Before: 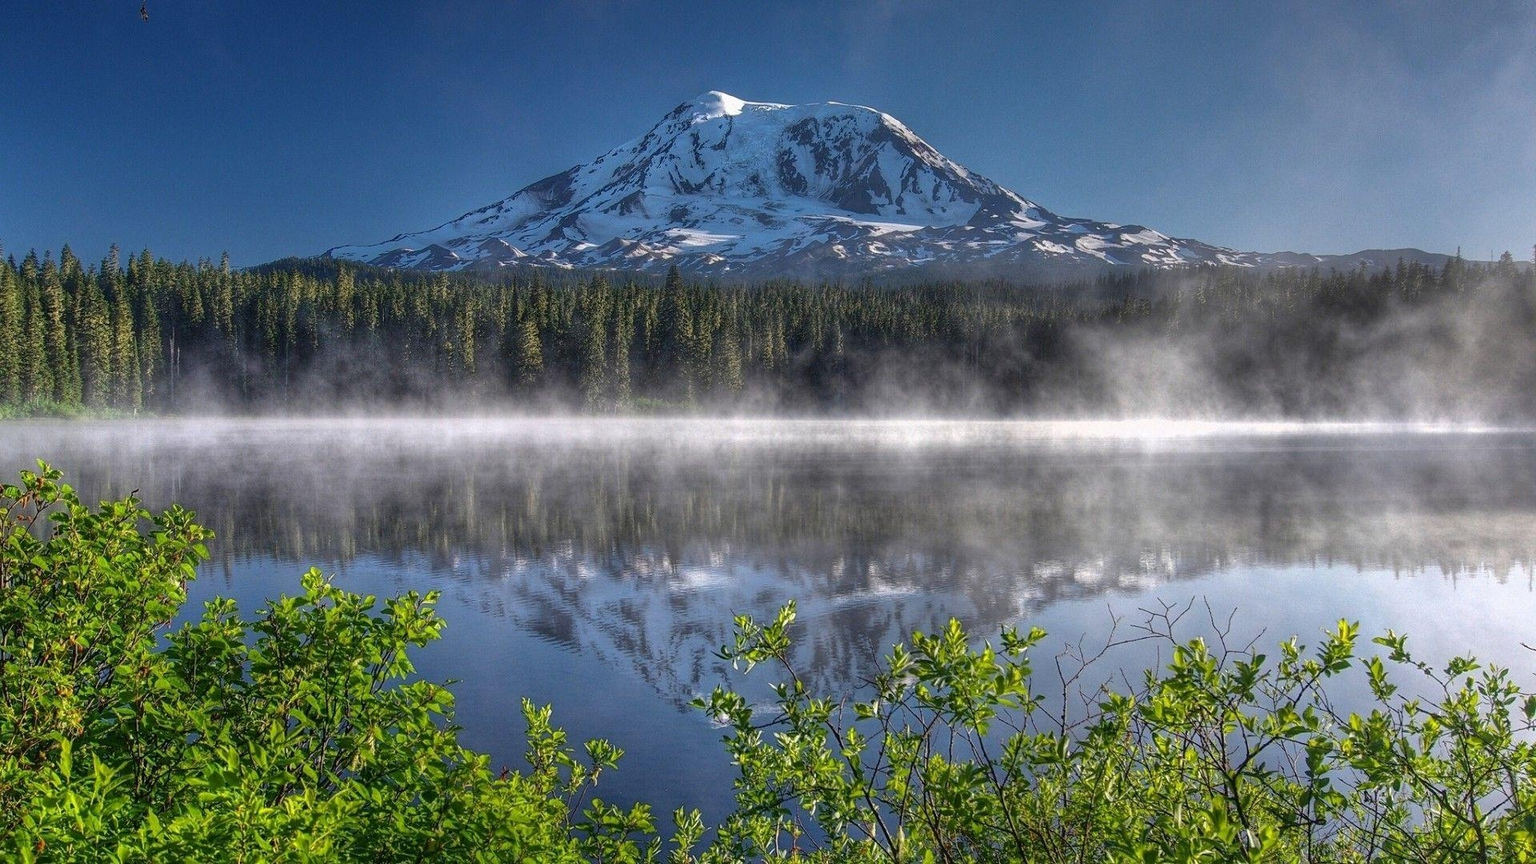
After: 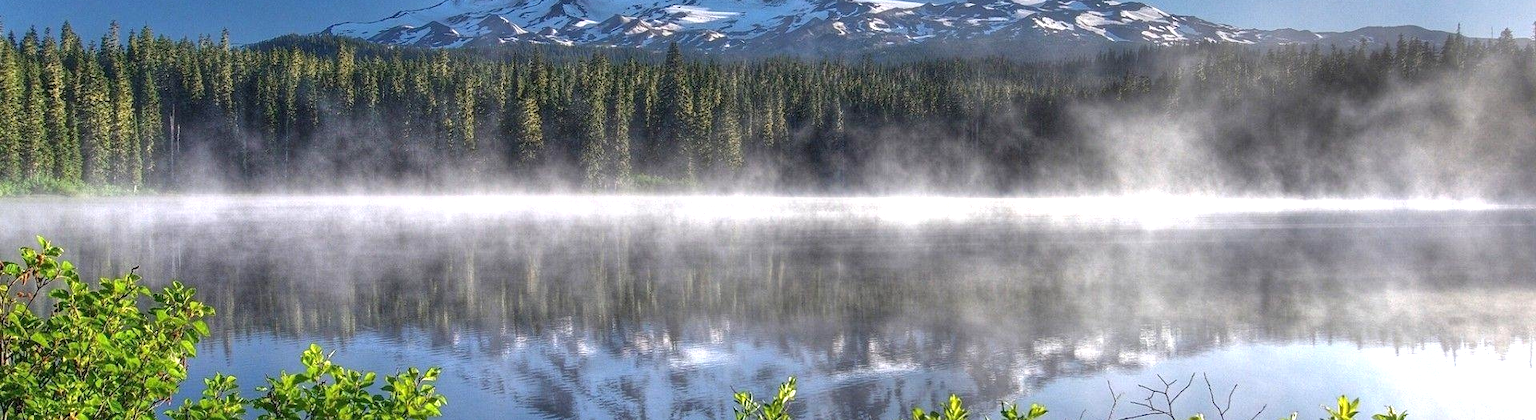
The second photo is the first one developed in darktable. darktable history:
exposure: exposure 0.603 EV, compensate highlight preservation false
crop and rotate: top 25.921%, bottom 25.362%
